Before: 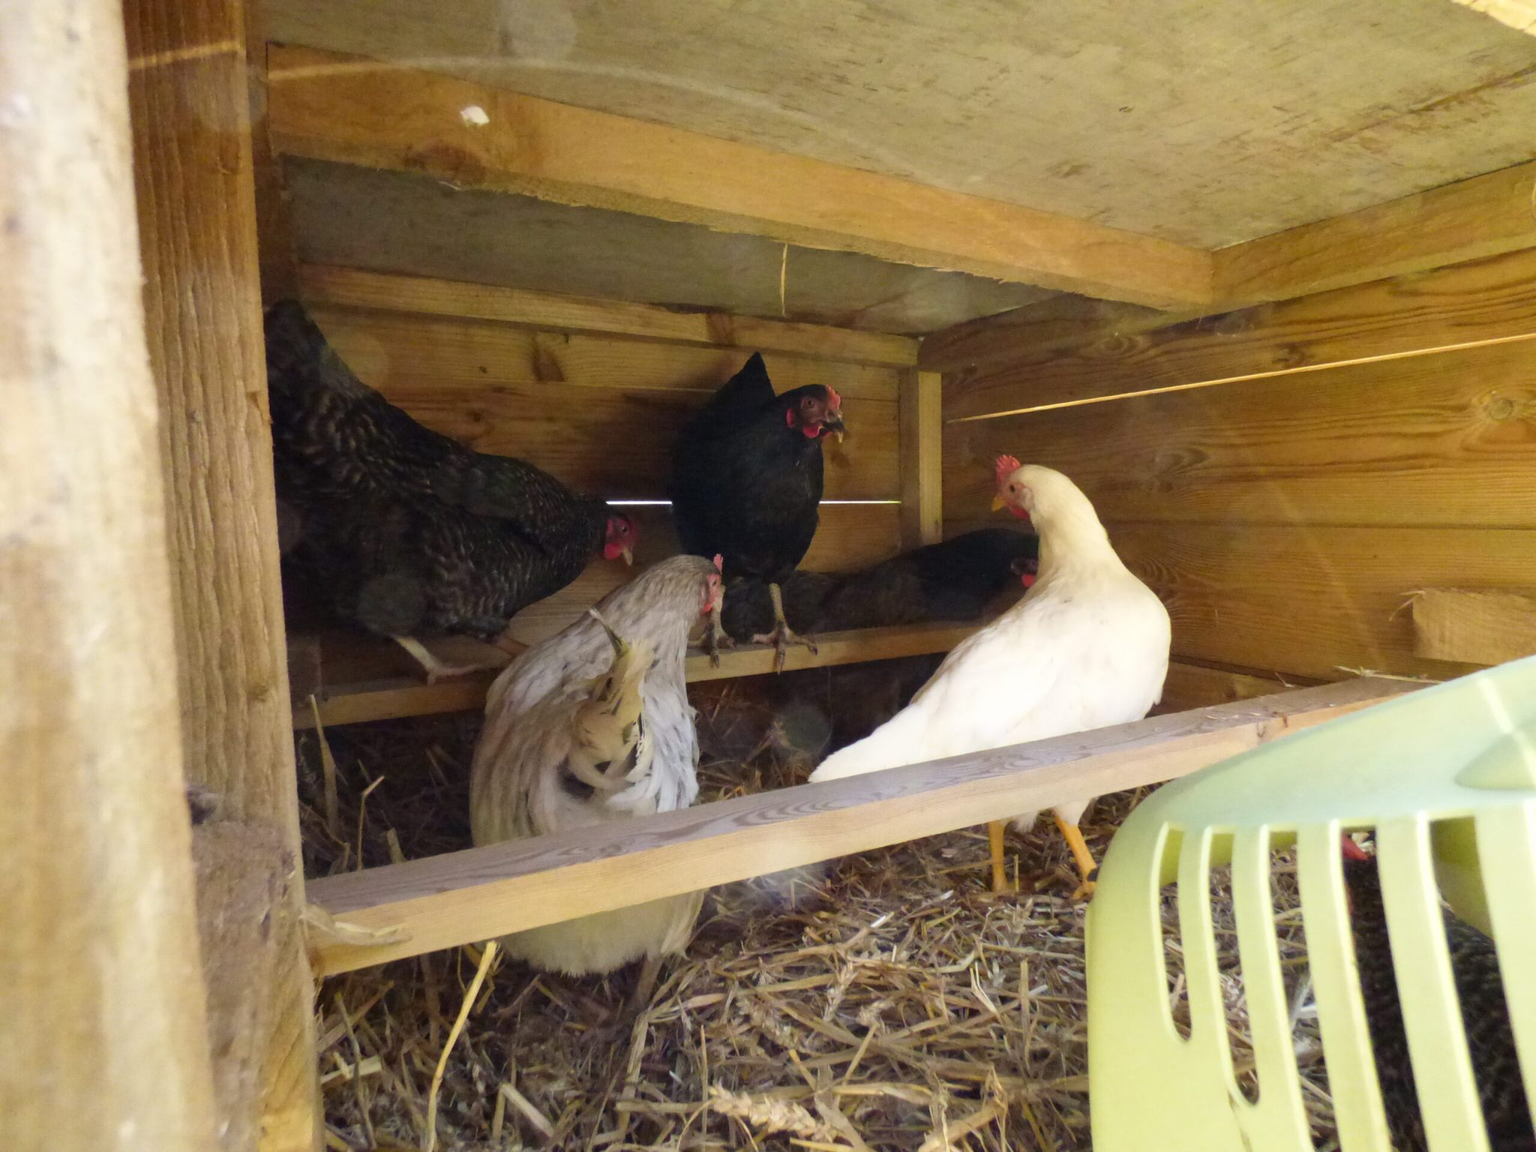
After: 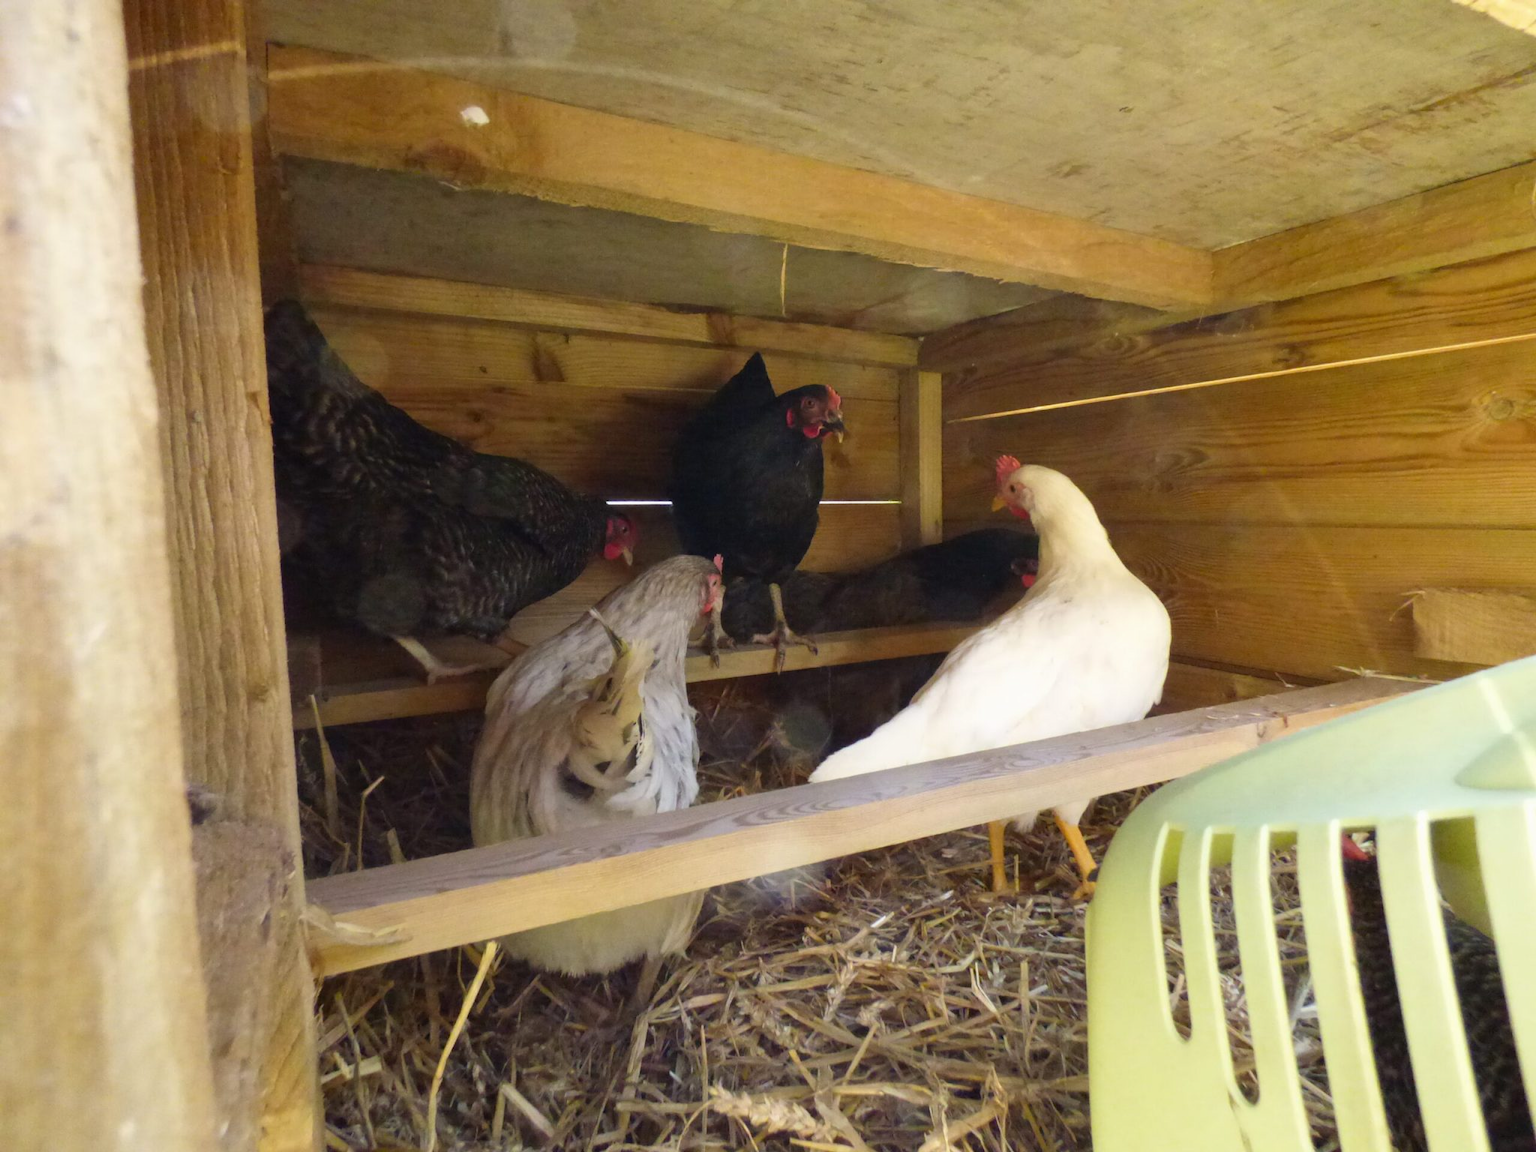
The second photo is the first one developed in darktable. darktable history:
contrast brightness saturation: contrast -0.017, brightness -0.007, saturation 0.026
